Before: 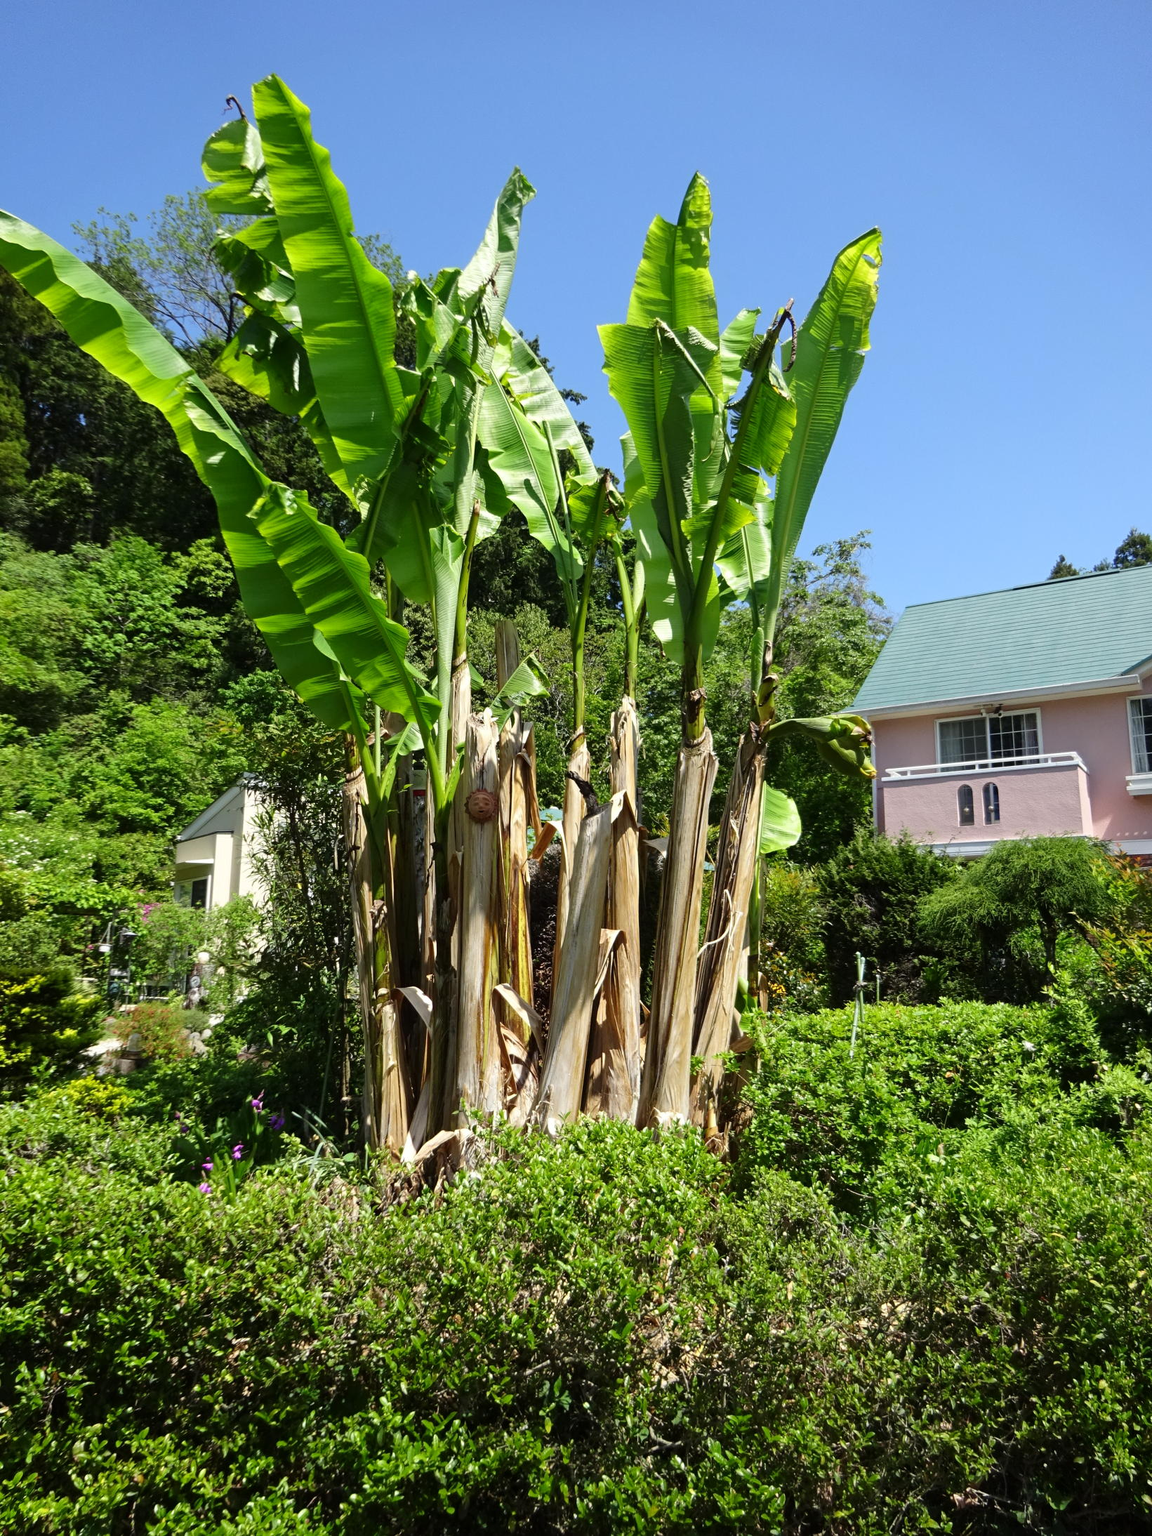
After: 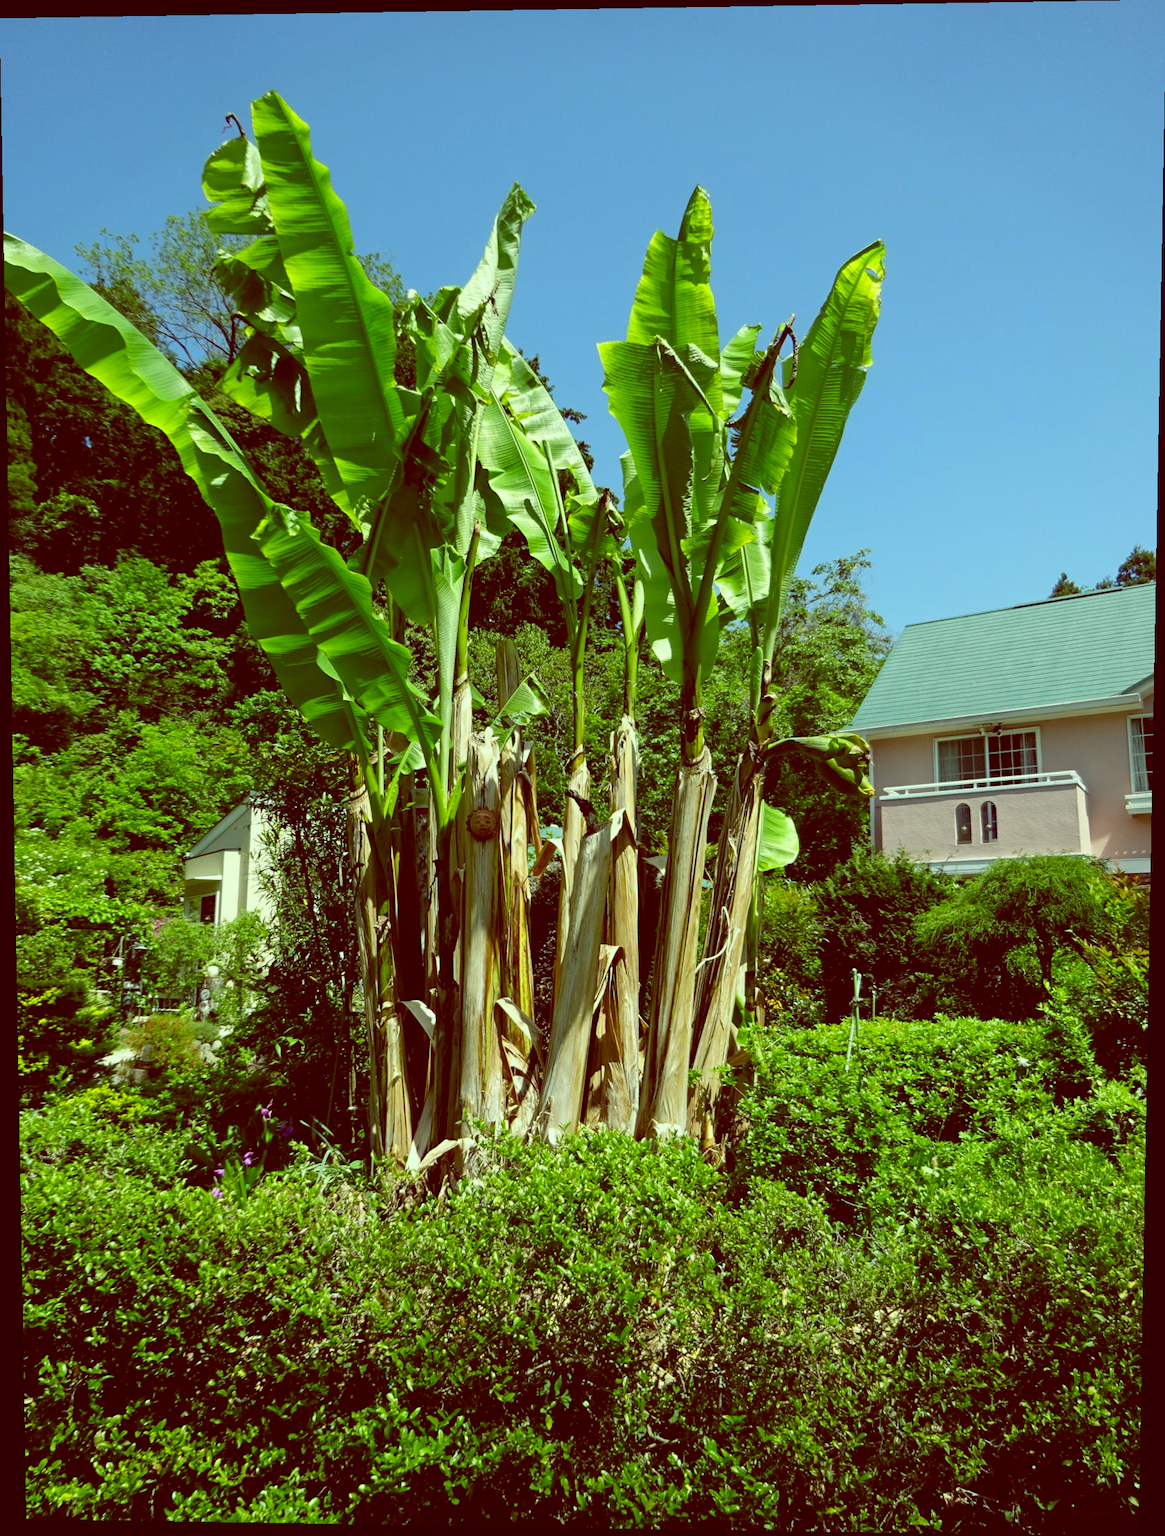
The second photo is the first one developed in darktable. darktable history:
color balance: lift [1, 1.015, 0.987, 0.985], gamma [1, 0.959, 1.042, 0.958], gain [0.927, 0.938, 1.072, 0.928], contrast 1.5%
rotate and perspective: lens shift (vertical) 0.048, lens shift (horizontal) -0.024, automatic cropping off
